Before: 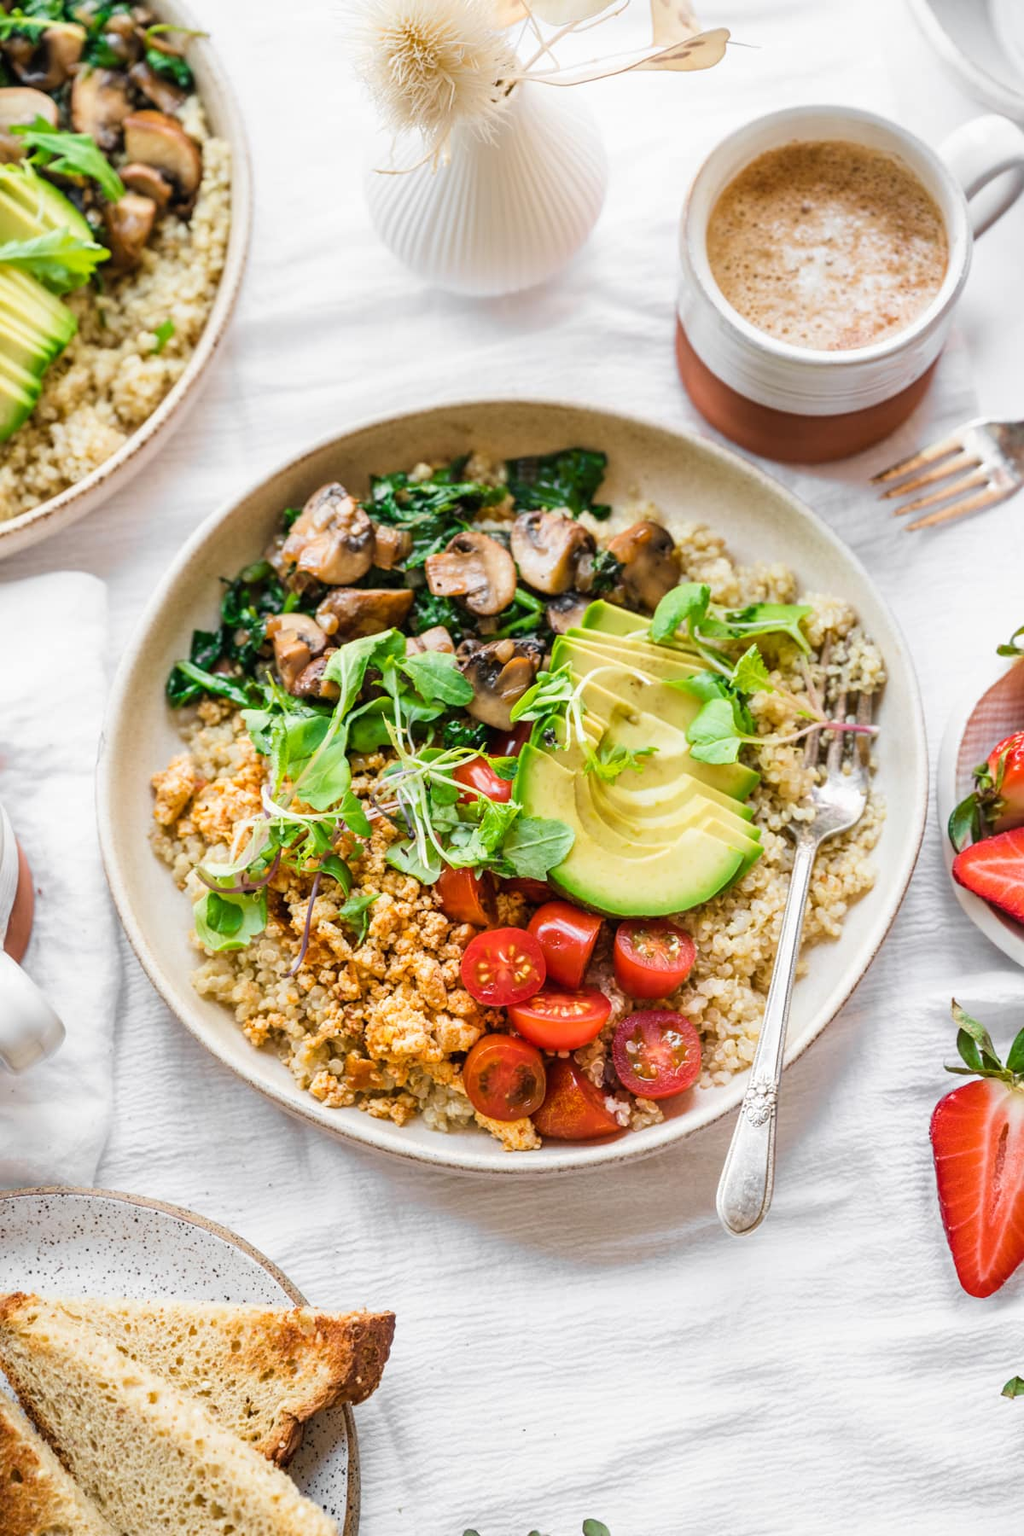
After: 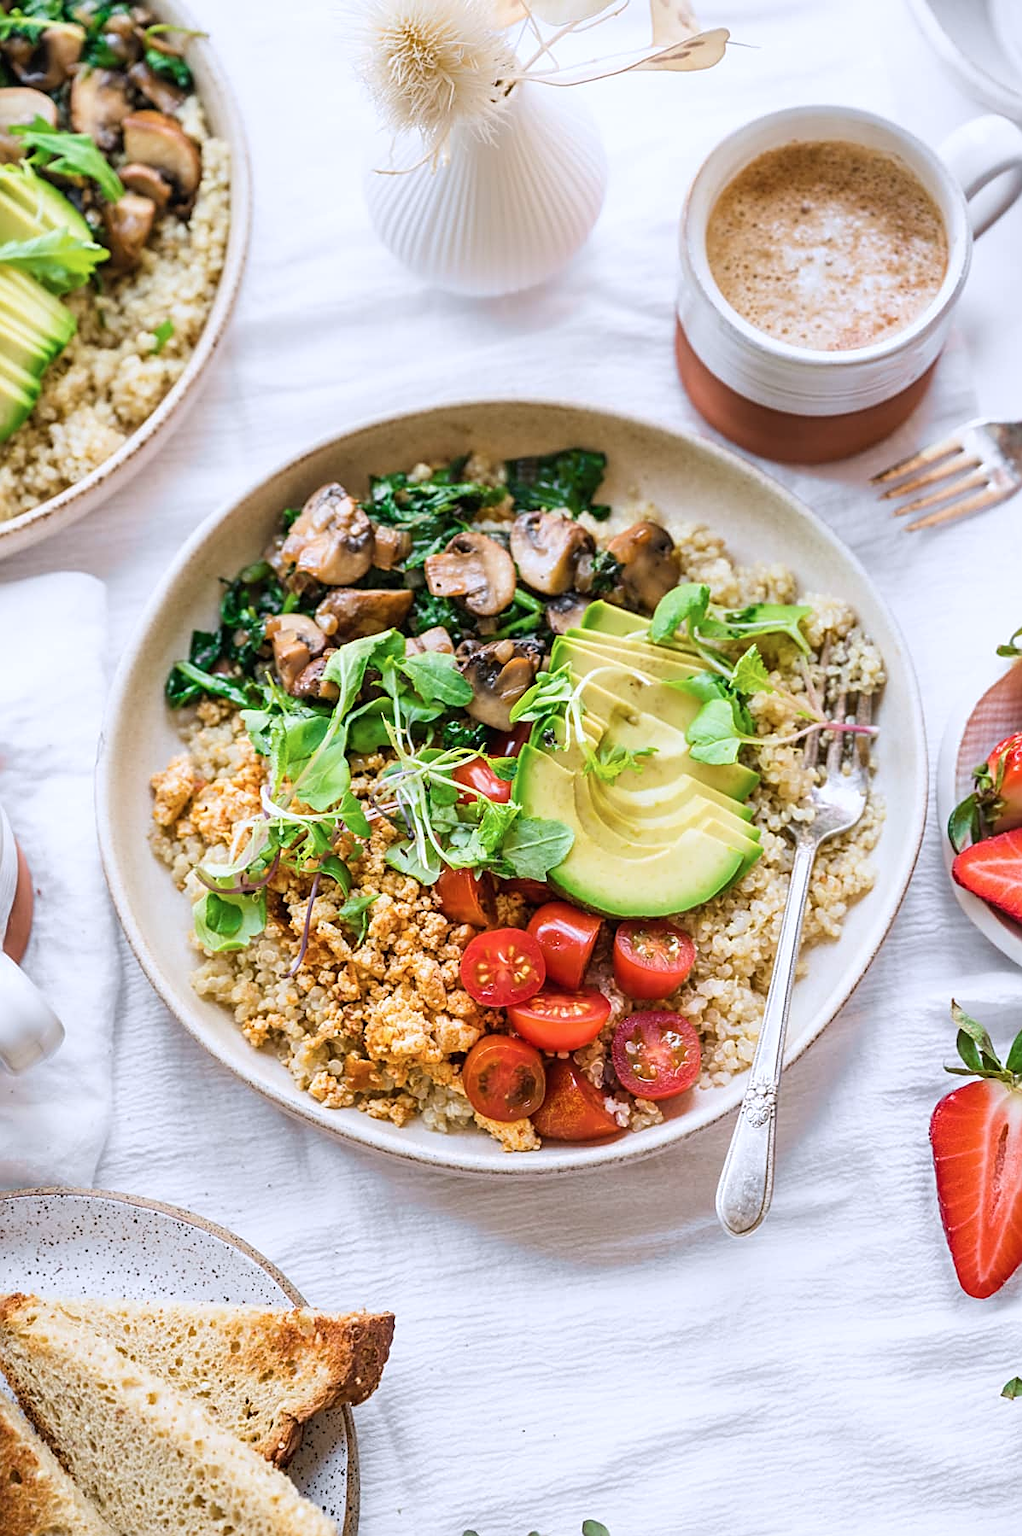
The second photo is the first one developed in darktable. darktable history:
sharpen: on, module defaults
tone equalizer: on, module defaults
crop and rotate: left 0.159%, bottom 0.013%
color zones: curves: ch1 [(0.25, 0.61) (0.75, 0.248)], mix -122.3%
color calibration: gray › normalize channels true, illuminant as shot in camera, x 0.358, y 0.373, temperature 4628.91 K, gamut compression 0.003
